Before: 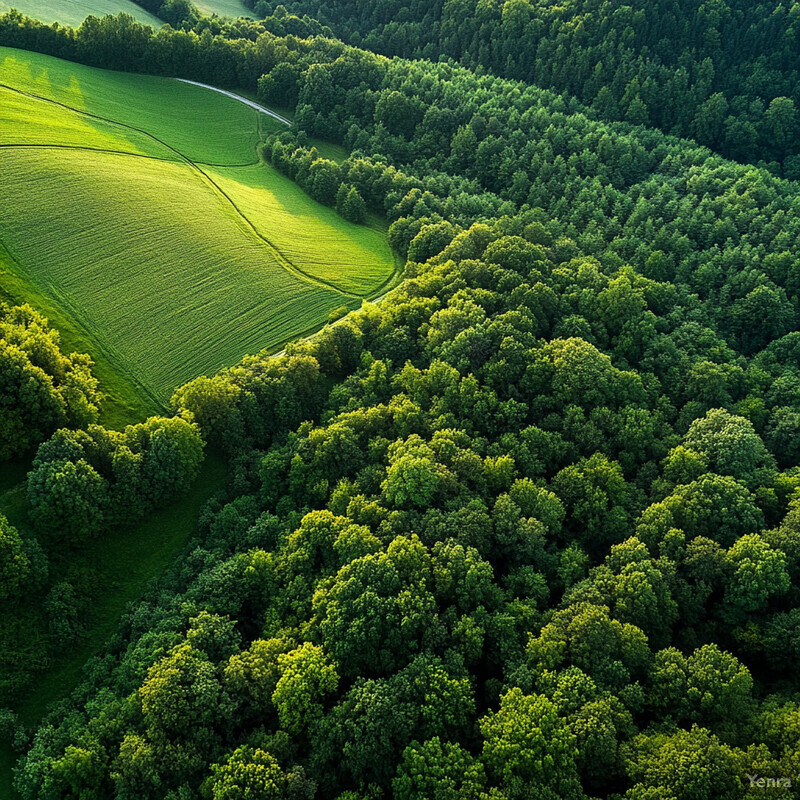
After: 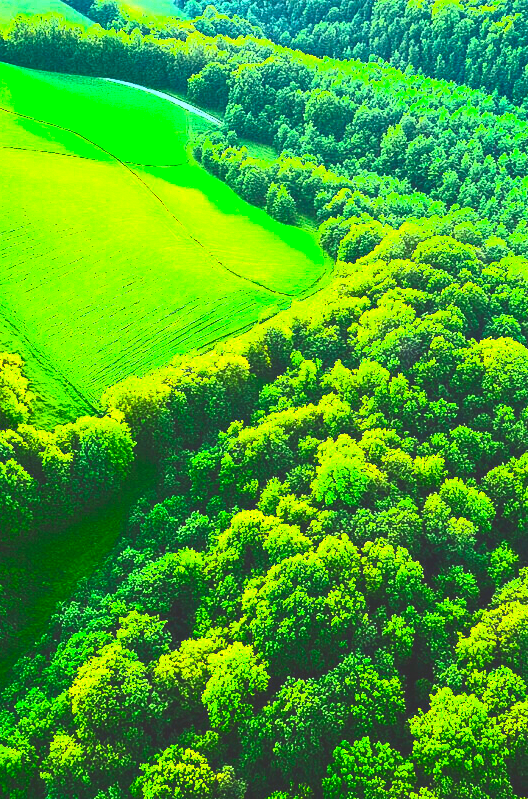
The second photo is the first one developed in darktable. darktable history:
color balance rgb: perceptual saturation grading › global saturation 19.931%, perceptual brilliance grading › global brilliance 9.659%
exposure: black level correction -0.005, exposure 1.007 EV, compensate highlight preservation false
contrast brightness saturation: contrast 0.986, brightness 0.987, saturation 0.983
crop and rotate: left 8.752%, right 25.144%
tone equalizer: on, module defaults
